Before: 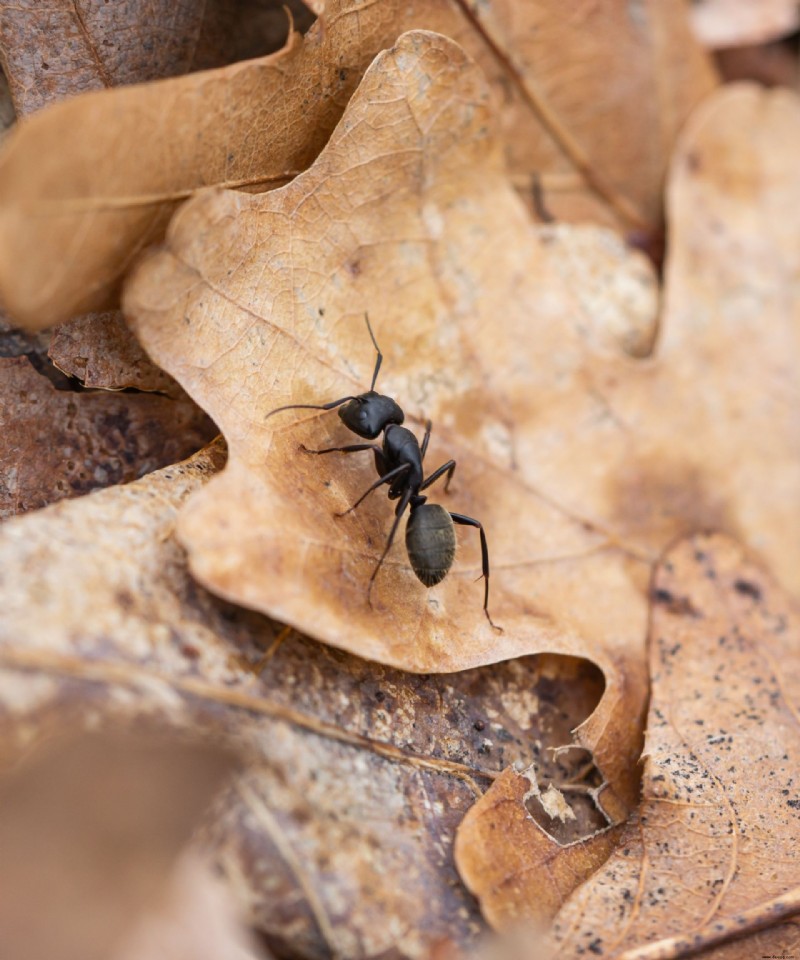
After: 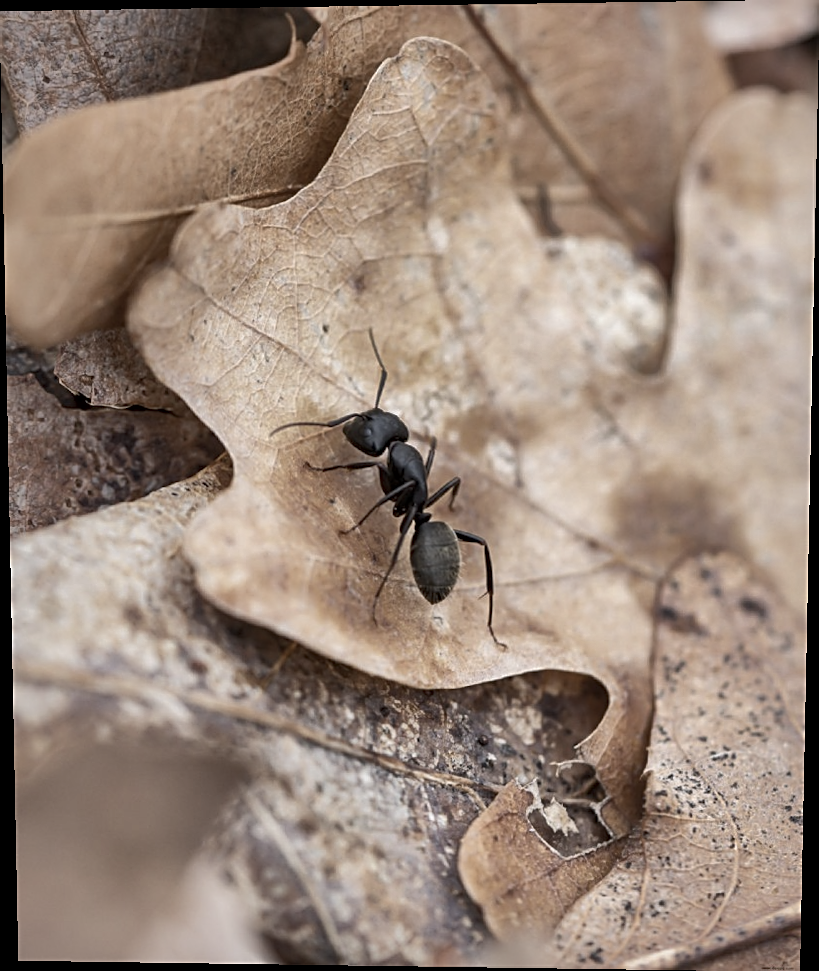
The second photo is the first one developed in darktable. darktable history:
color correction: saturation 0.5
white balance: red 0.988, blue 1.017
local contrast: mode bilateral grid, contrast 20, coarseness 50, detail 148%, midtone range 0.2
exposure: compensate highlight preservation false
rotate and perspective: lens shift (vertical) 0.048, lens shift (horizontal) -0.024, automatic cropping off
contrast brightness saturation: contrast 0.08, saturation 0.02
sharpen: on, module defaults
shadows and highlights: shadows 40, highlights -60
